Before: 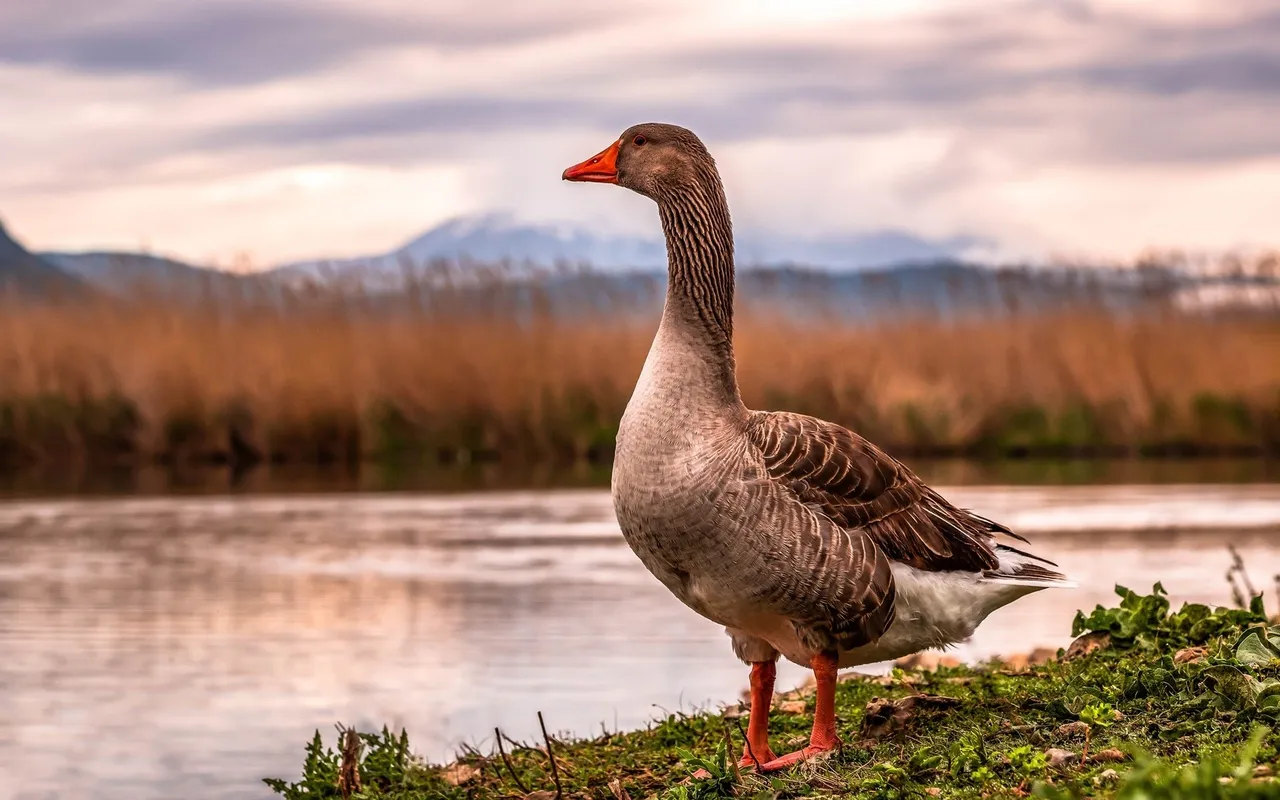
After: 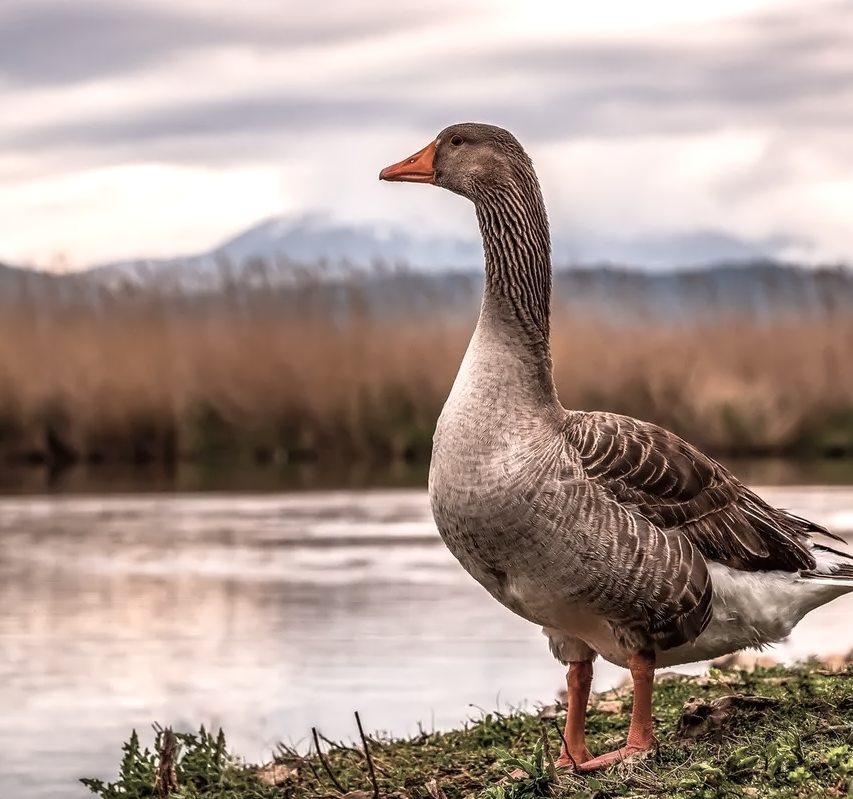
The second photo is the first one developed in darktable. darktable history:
crop and rotate: left 14.346%, right 18.976%
exposure: exposure 0.202 EV, compensate exposure bias true, compensate highlight preservation false
color correction: highlights b* 0.044, saturation 0.571
contrast equalizer: octaves 7, y [[0.5 ×4, 0.525, 0.667], [0.5 ×6], [0.5 ×6], [0 ×4, 0.042, 0], [0, 0, 0.004, 0.1, 0.191, 0.131]]
